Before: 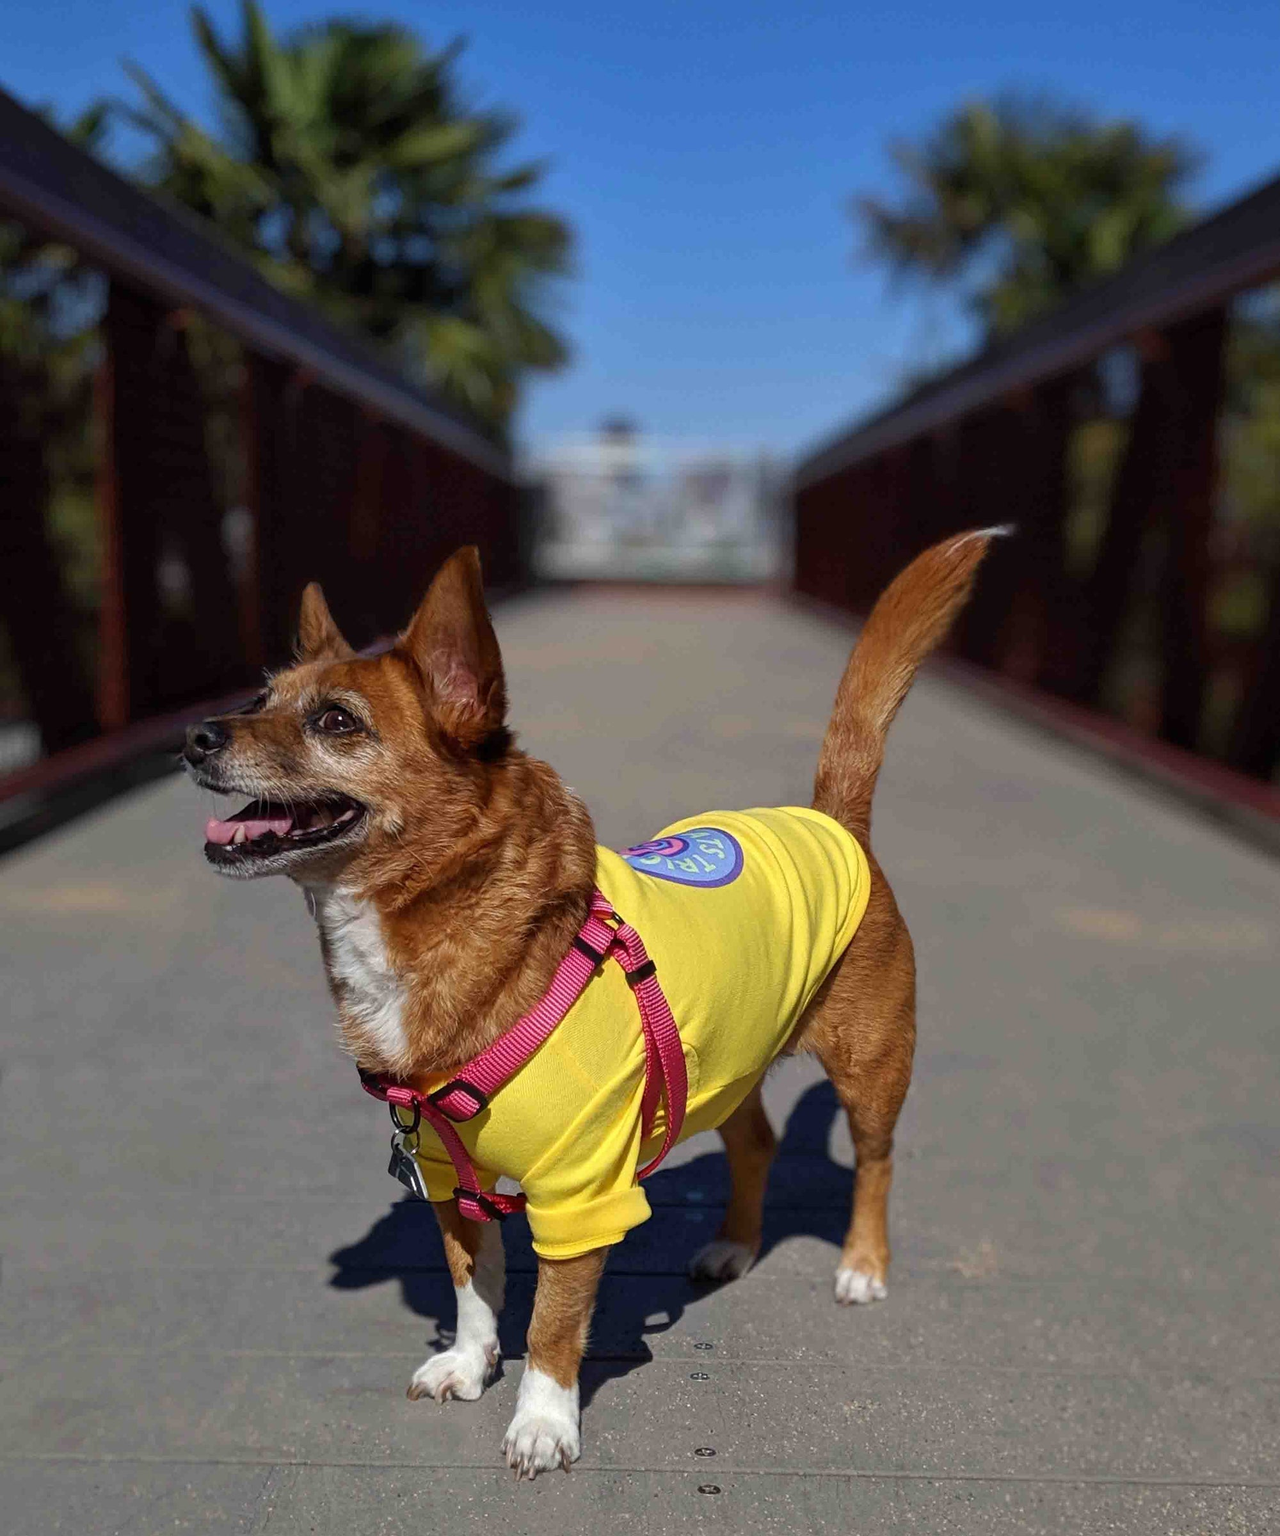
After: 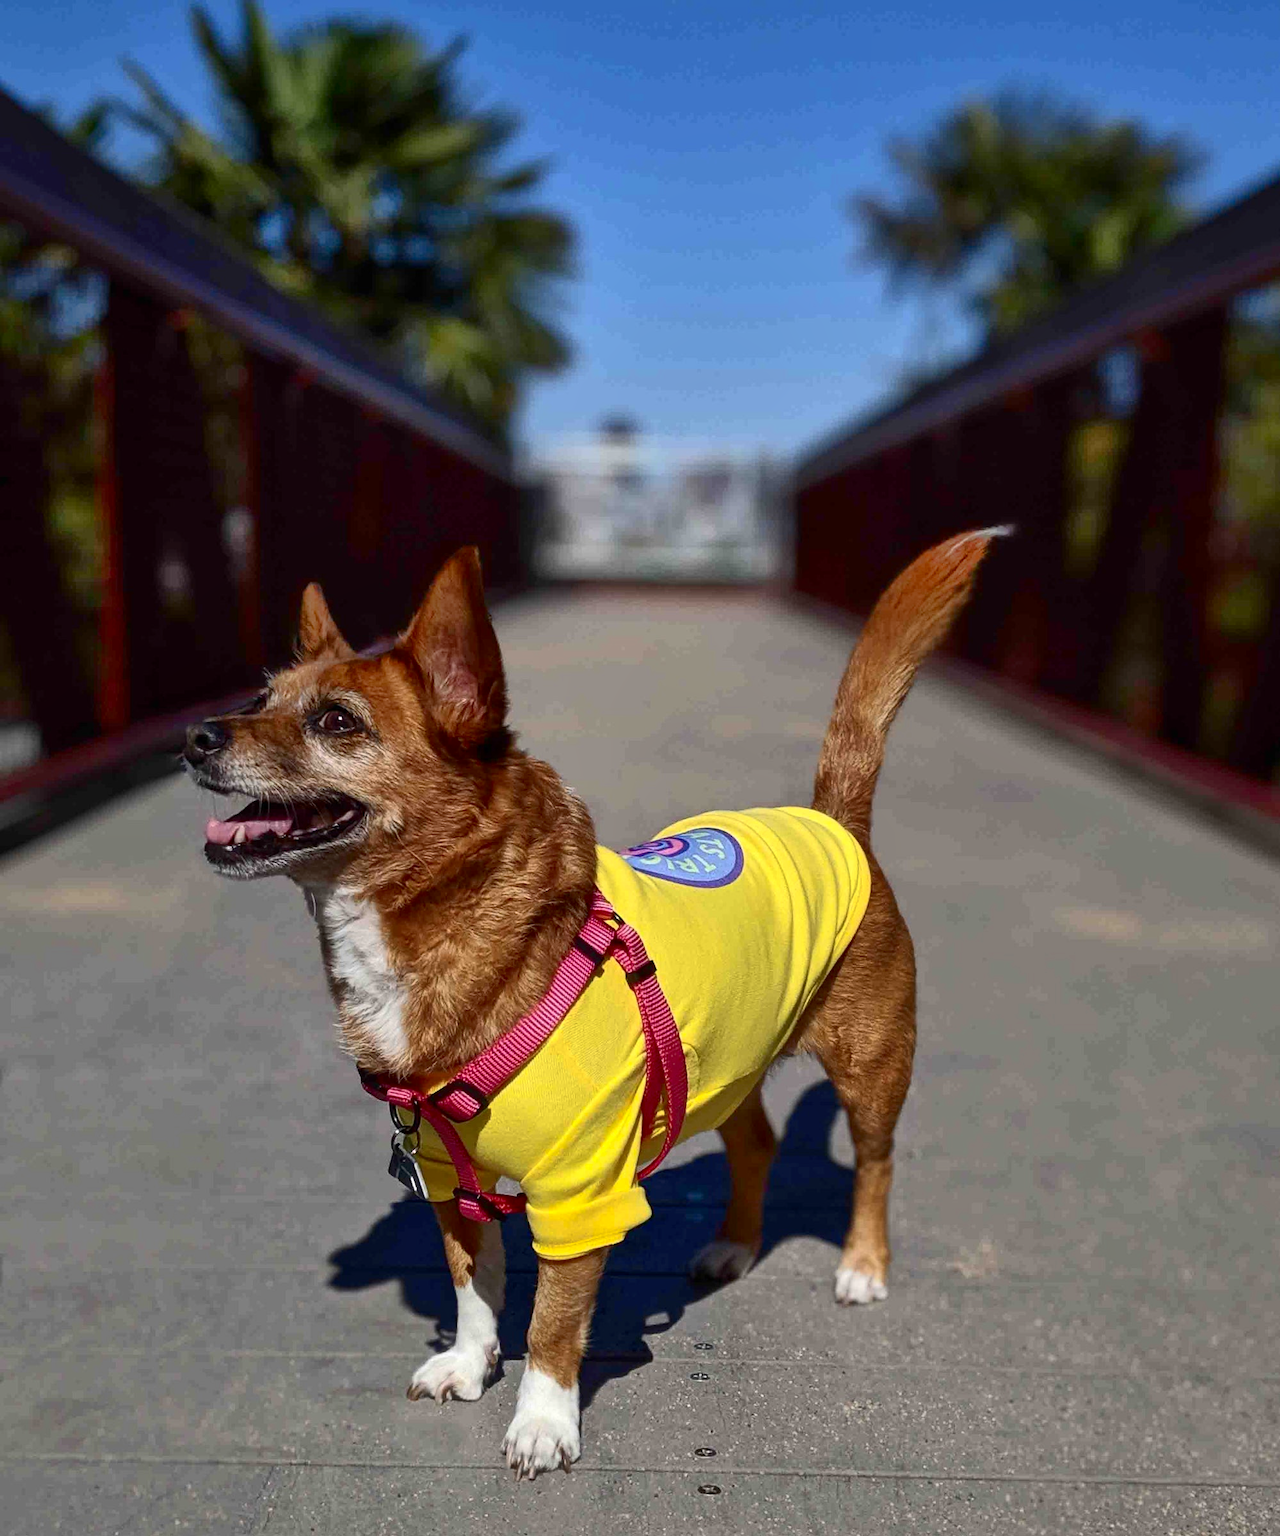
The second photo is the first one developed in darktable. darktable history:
contrast brightness saturation: contrast 0.275
shadows and highlights: on, module defaults
